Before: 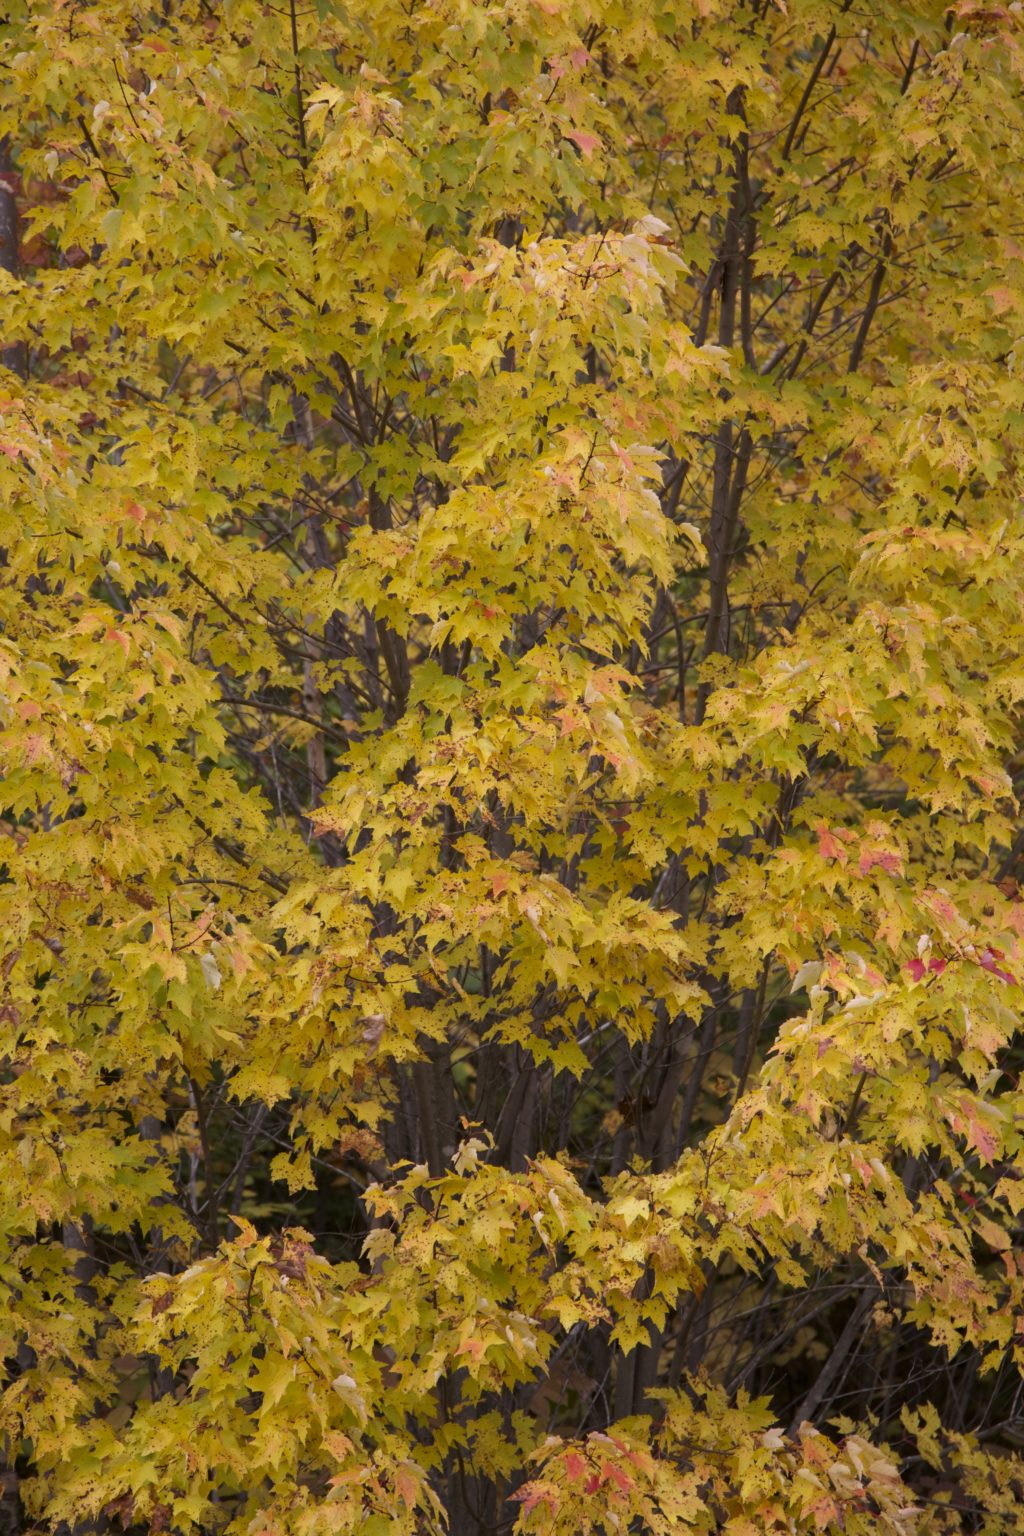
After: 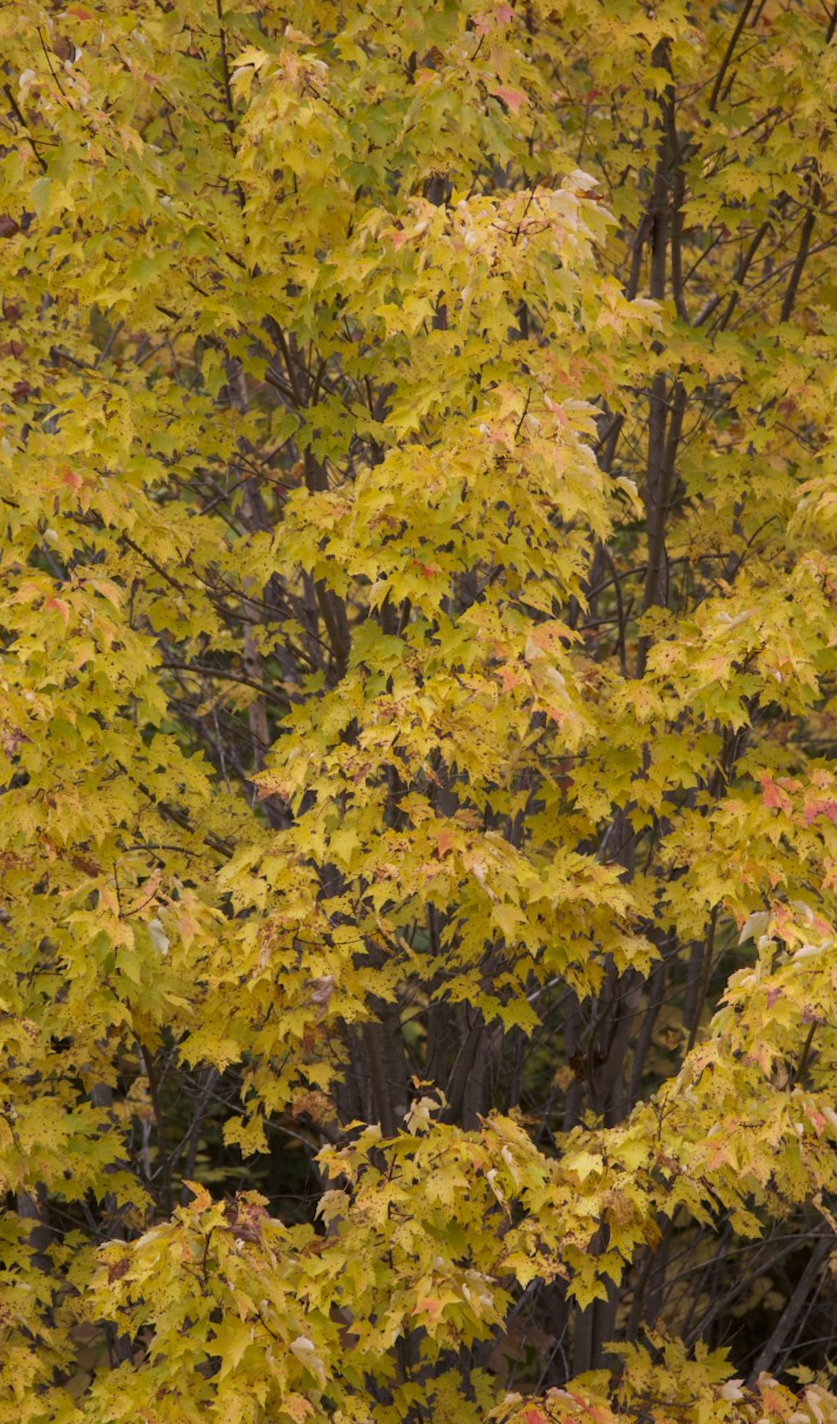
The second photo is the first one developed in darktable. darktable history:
crop and rotate: angle 1°, left 4.281%, top 0.642%, right 11.383%, bottom 2.486%
rotate and perspective: rotation -0.45°, automatic cropping original format, crop left 0.008, crop right 0.992, crop top 0.012, crop bottom 0.988
